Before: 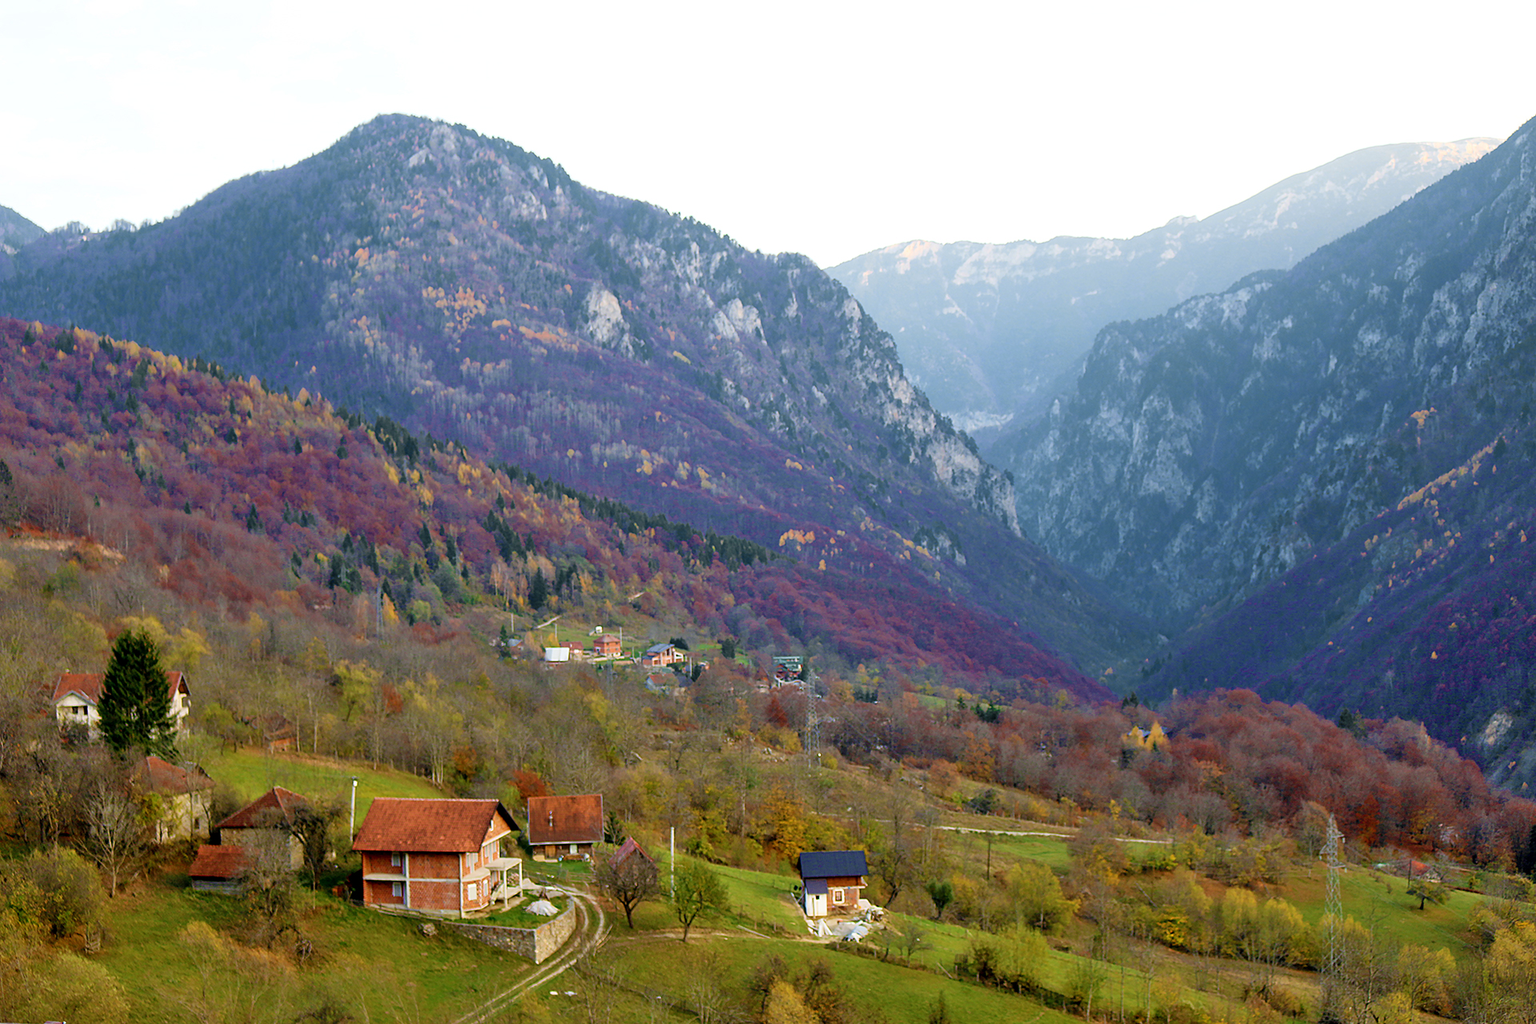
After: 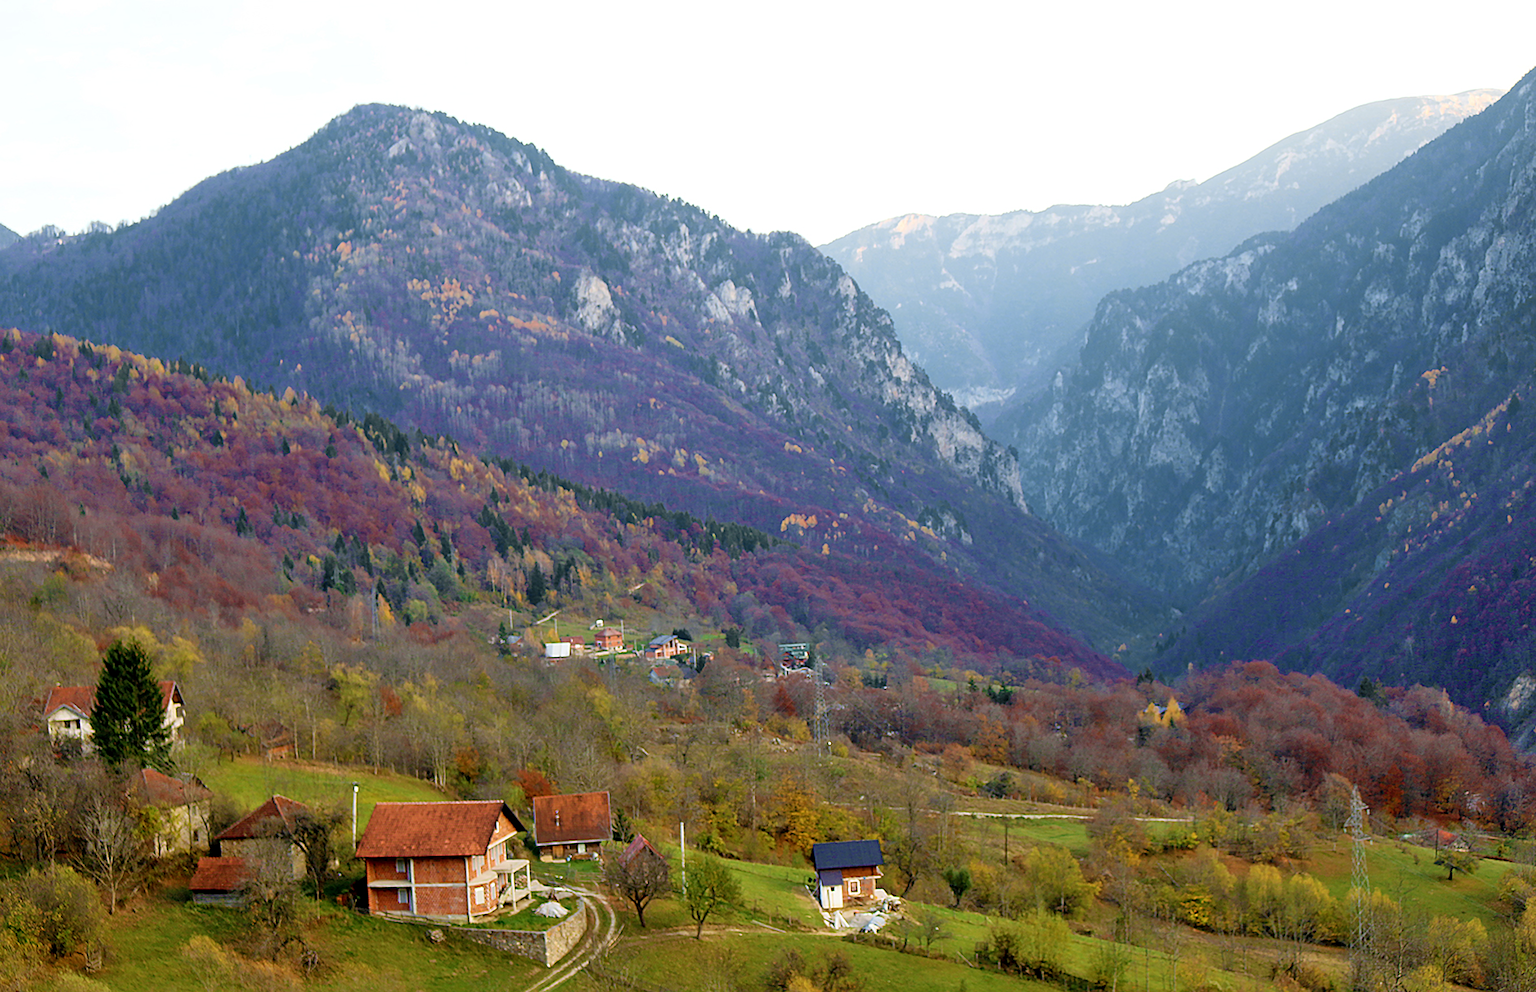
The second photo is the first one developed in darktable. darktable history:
rotate and perspective: rotation -2°, crop left 0.022, crop right 0.978, crop top 0.049, crop bottom 0.951
sharpen: amount 0.2
